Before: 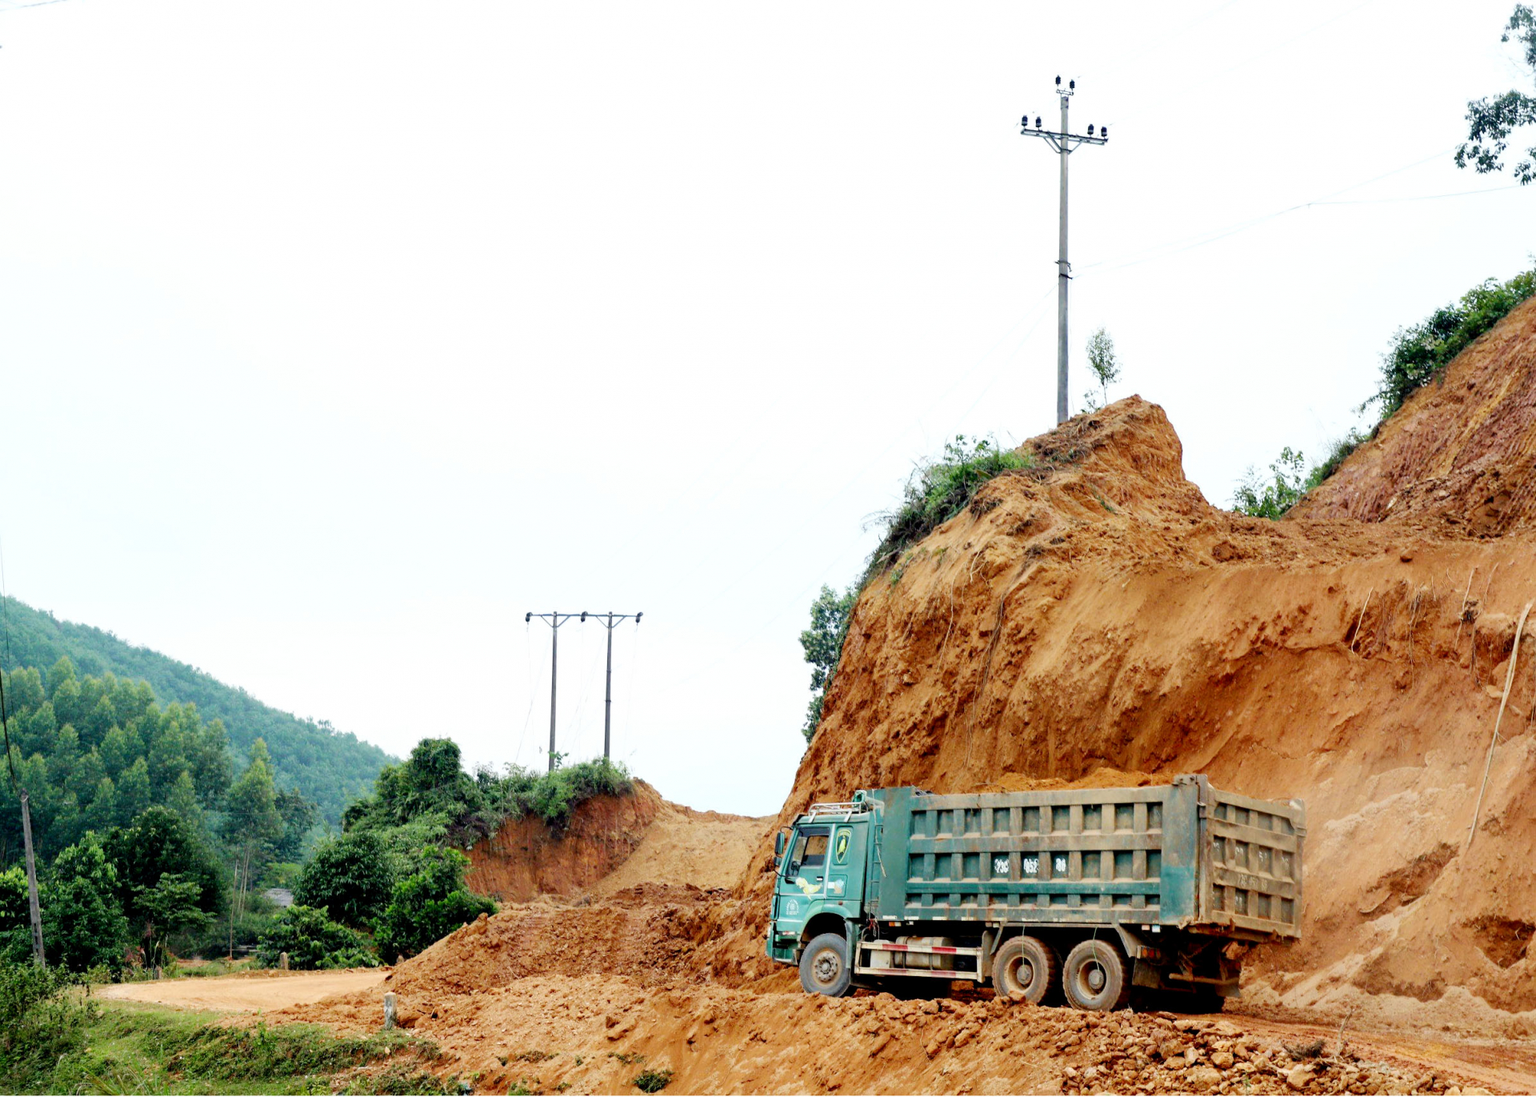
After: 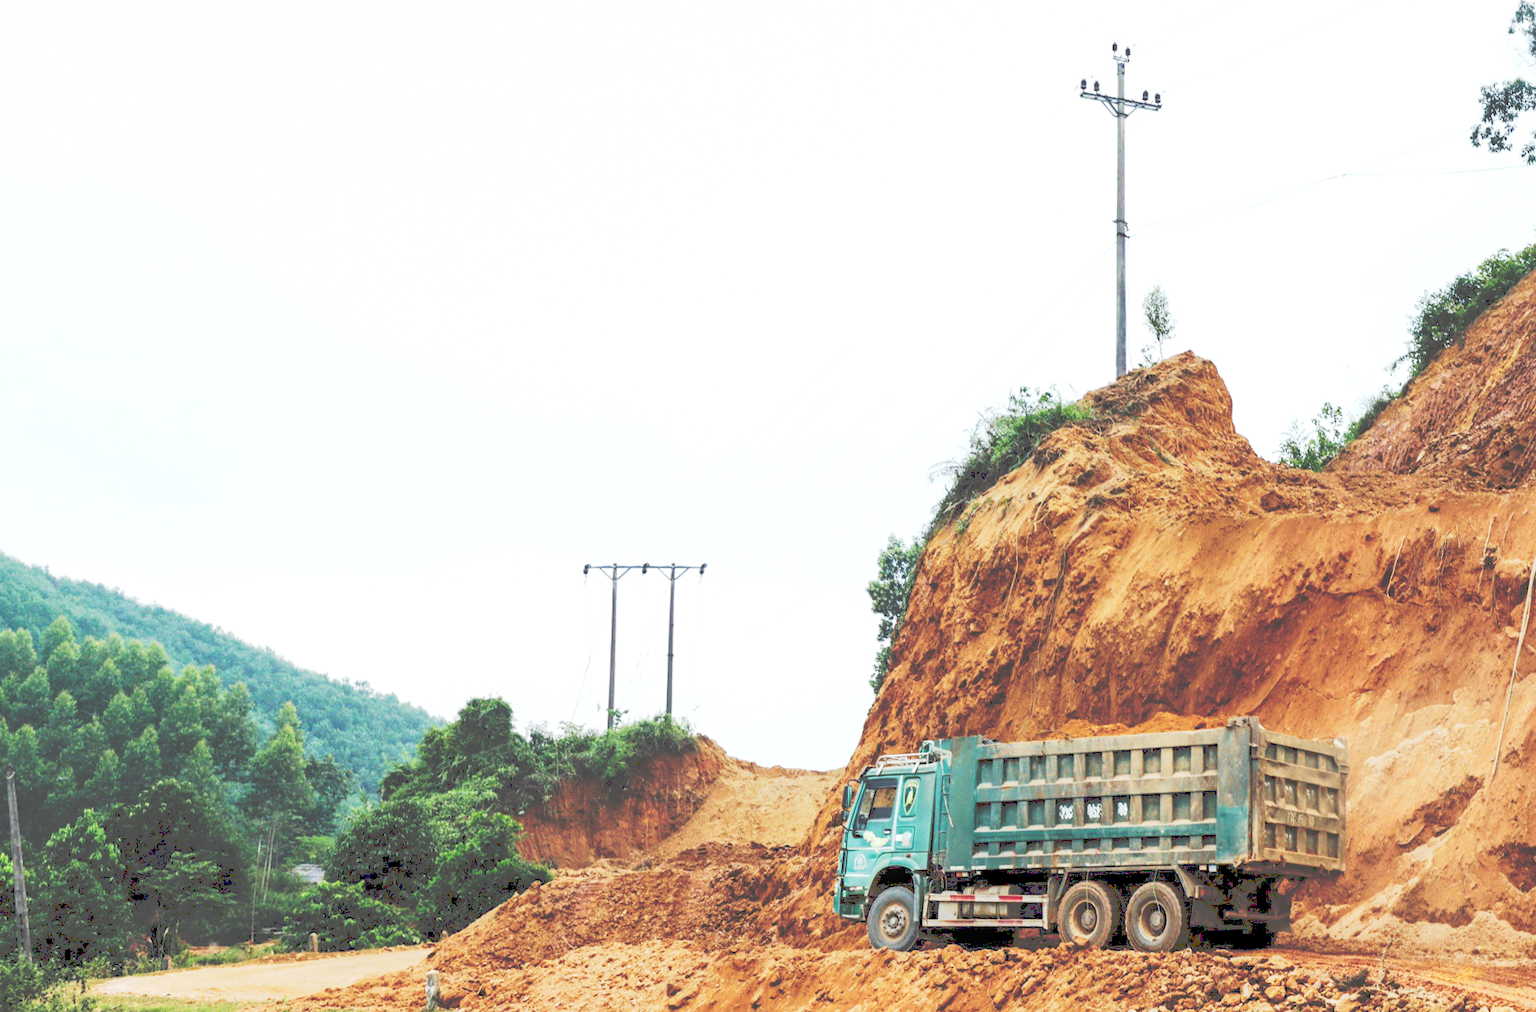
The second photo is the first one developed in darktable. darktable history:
local contrast: on, module defaults
tone curve: curves: ch0 [(0, 0) (0.003, 0.345) (0.011, 0.345) (0.025, 0.345) (0.044, 0.349) (0.069, 0.353) (0.1, 0.356) (0.136, 0.359) (0.177, 0.366) (0.224, 0.378) (0.277, 0.398) (0.335, 0.429) (0.399, 0.476) (0.468, 0.545) (0.543, 0.624) (0.623, 0.721) (0.709, 0.811) (0.801, 0.876) (0.898, 0.913) (1, 1)], preserve colors none
rotate and perspective: rotation -0.013°, lens shift (vertical) -0.027, lens shift (horizontal) 0.178, crop left 0.016, crop right 0.989, crop top 0.082, crop bottom 0.918
